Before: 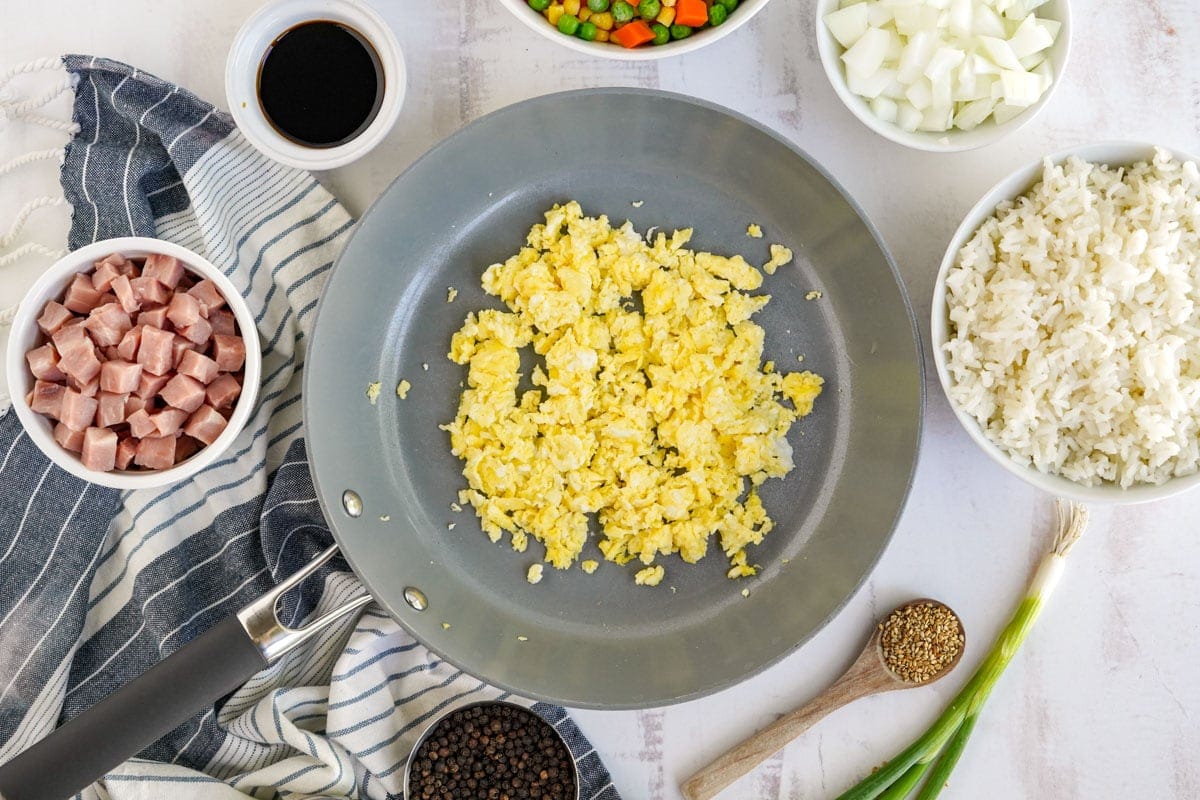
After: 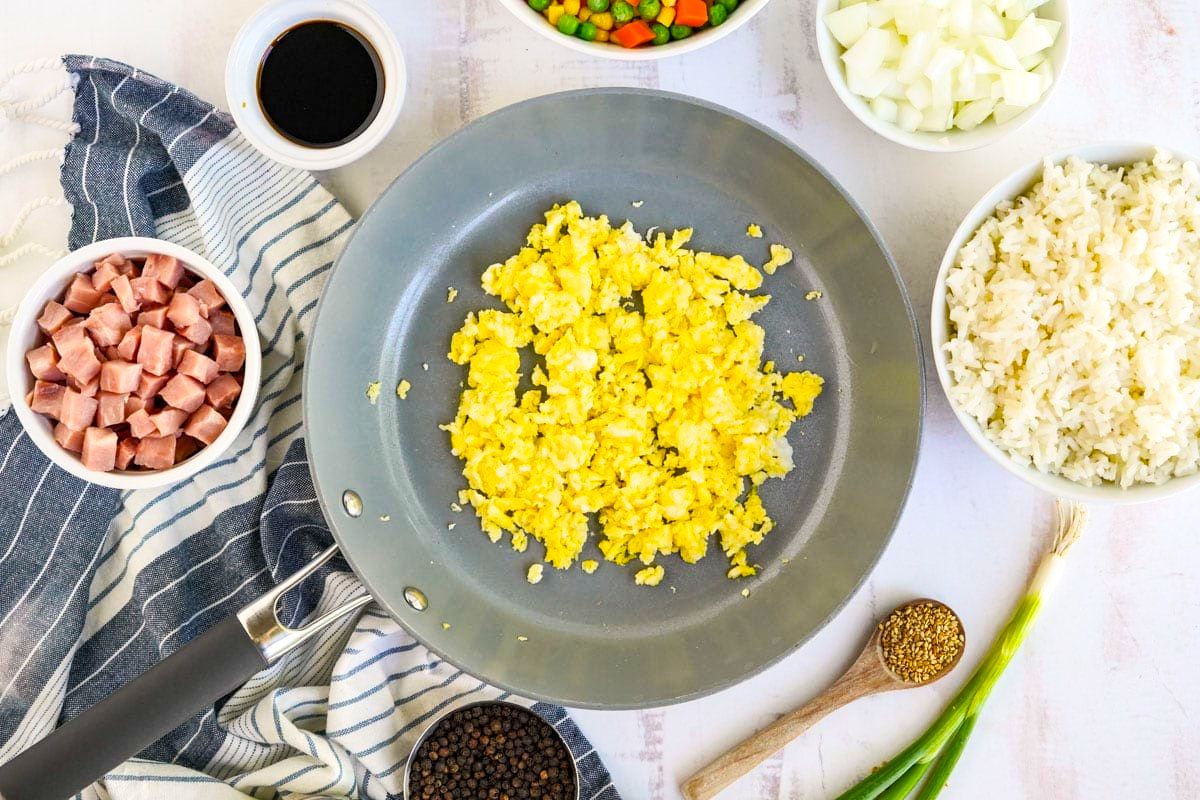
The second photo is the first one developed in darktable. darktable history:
base curve: curves: ch0 [(0, 0) (0.257, 0.25) (0.482, 0.586) (0.757, 0.871) (1, 1)]
color balance rgb: perceptual saturation grading › global saturation 25%, perceptual brilliance grading › mid-tones 10%, perceptual brilliance grading › shadows 15%, global vibrance 20%
